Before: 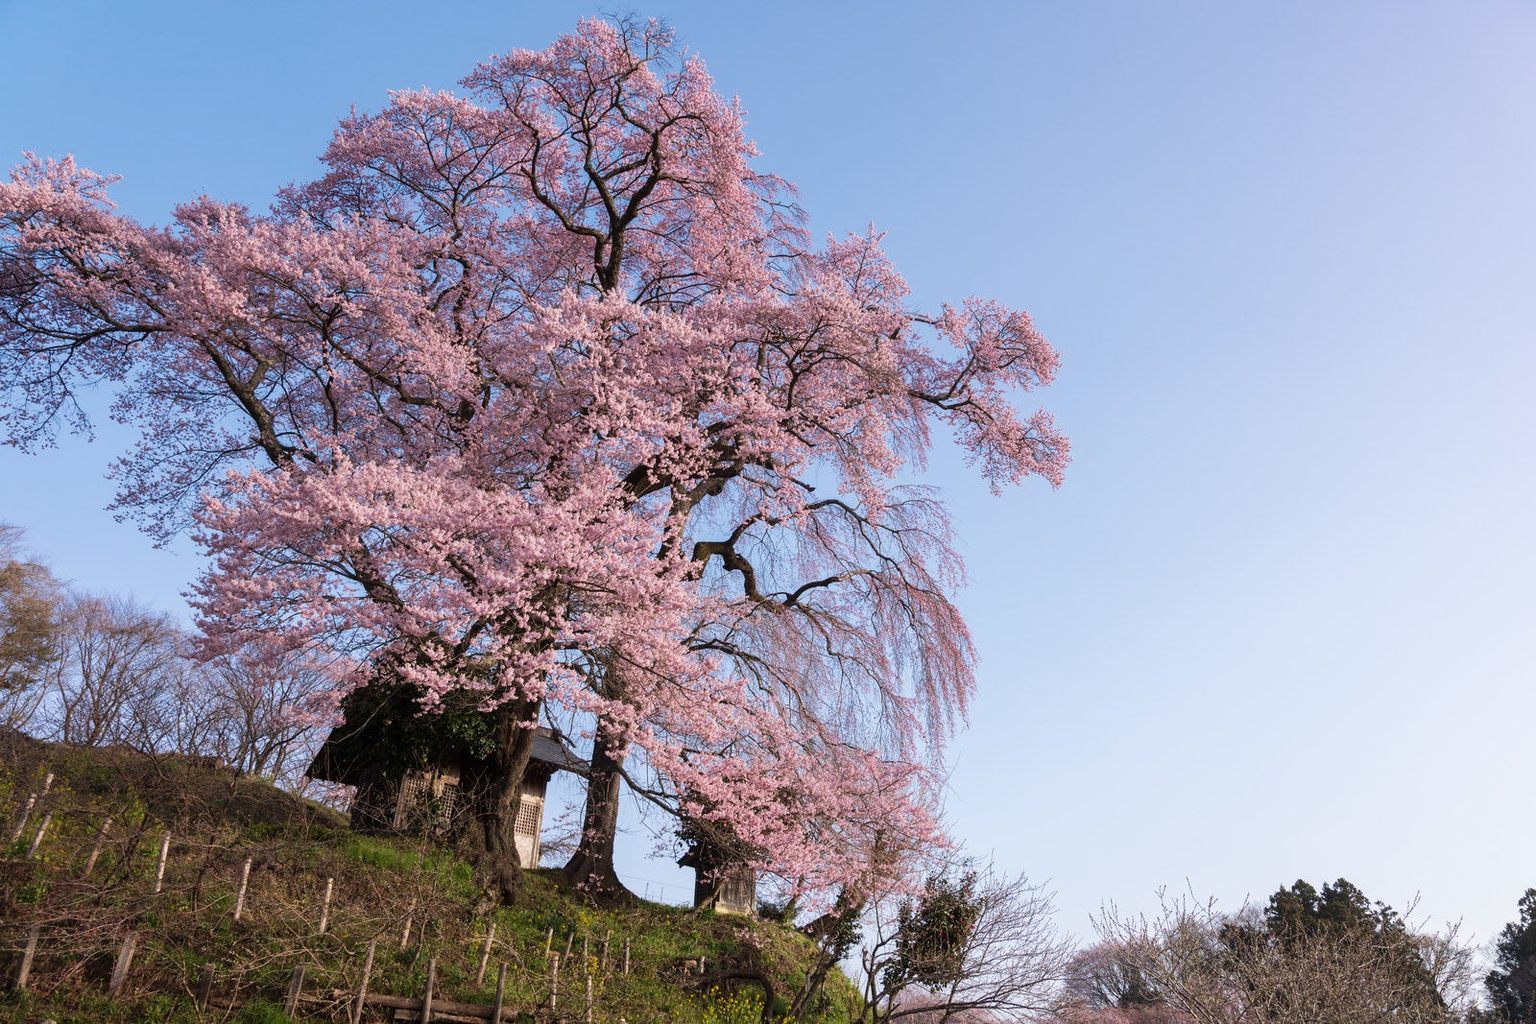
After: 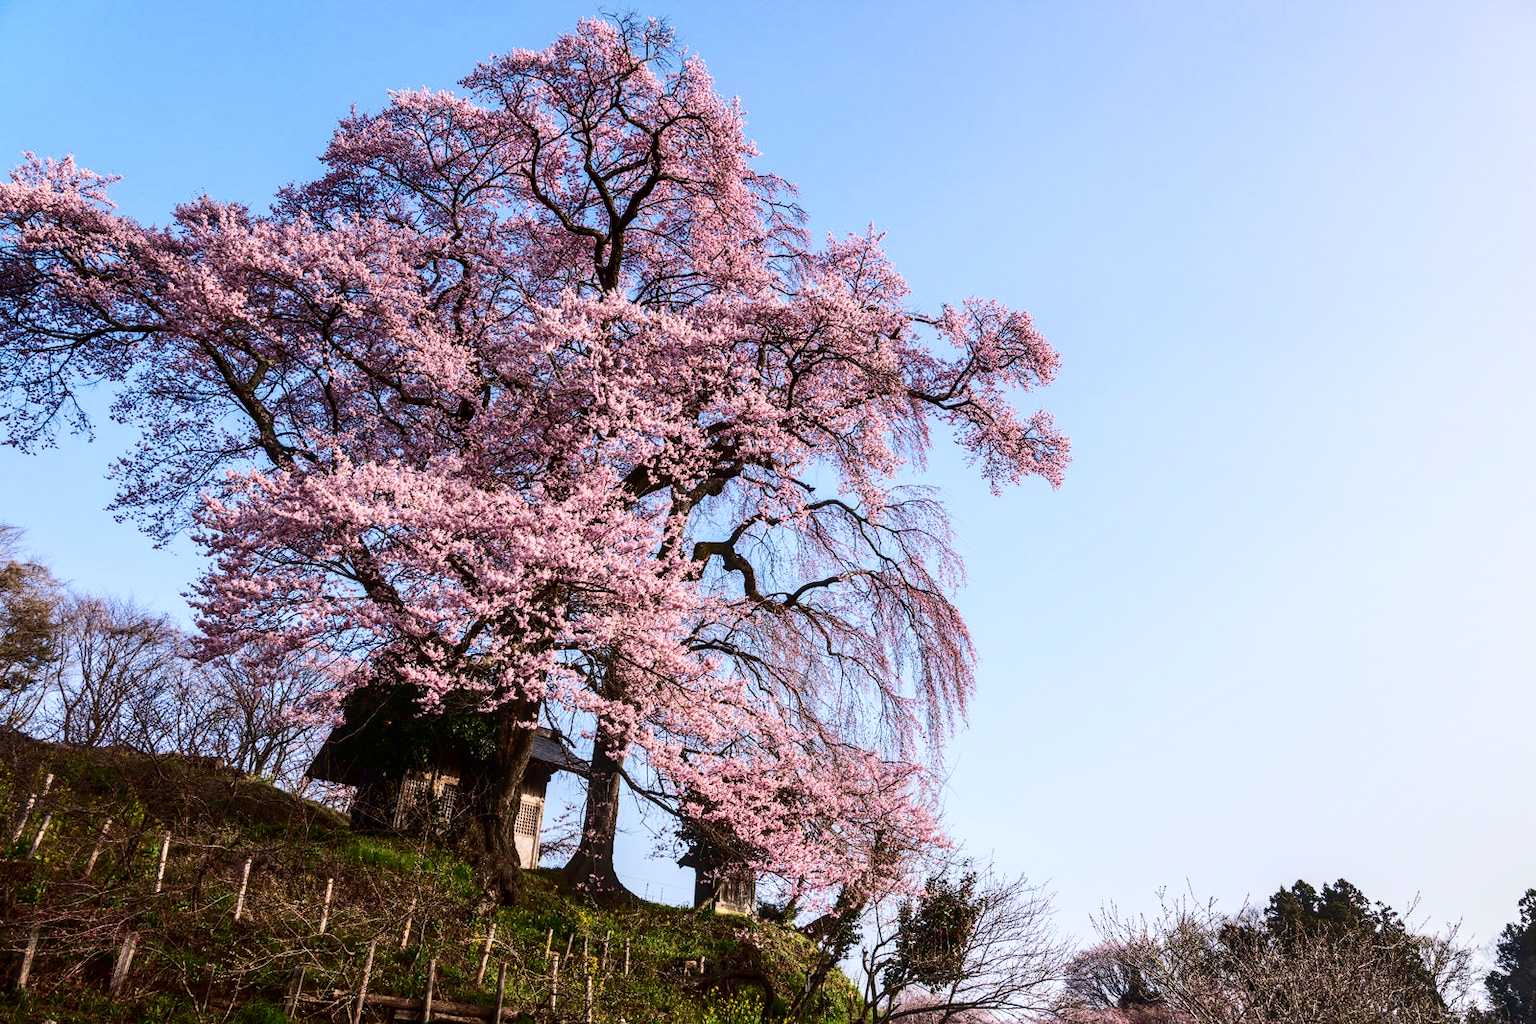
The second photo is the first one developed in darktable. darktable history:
levels: white 99.96%
exposure: black level correction -0.001, exposure 0.079 EV, compensate highlight preservation false
contrast brightness saturation: contrast 0.32, brightness -0.076, saturation 0.172
local contrast: on, module defaults
